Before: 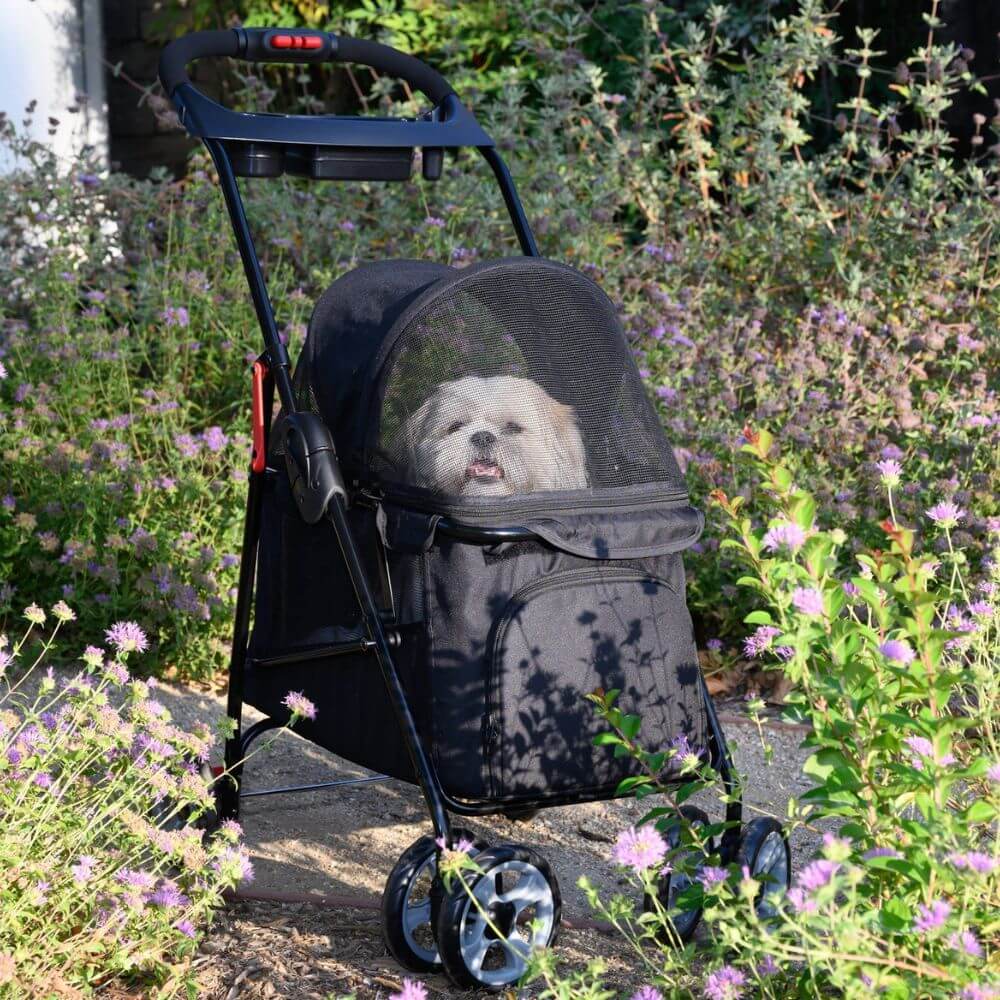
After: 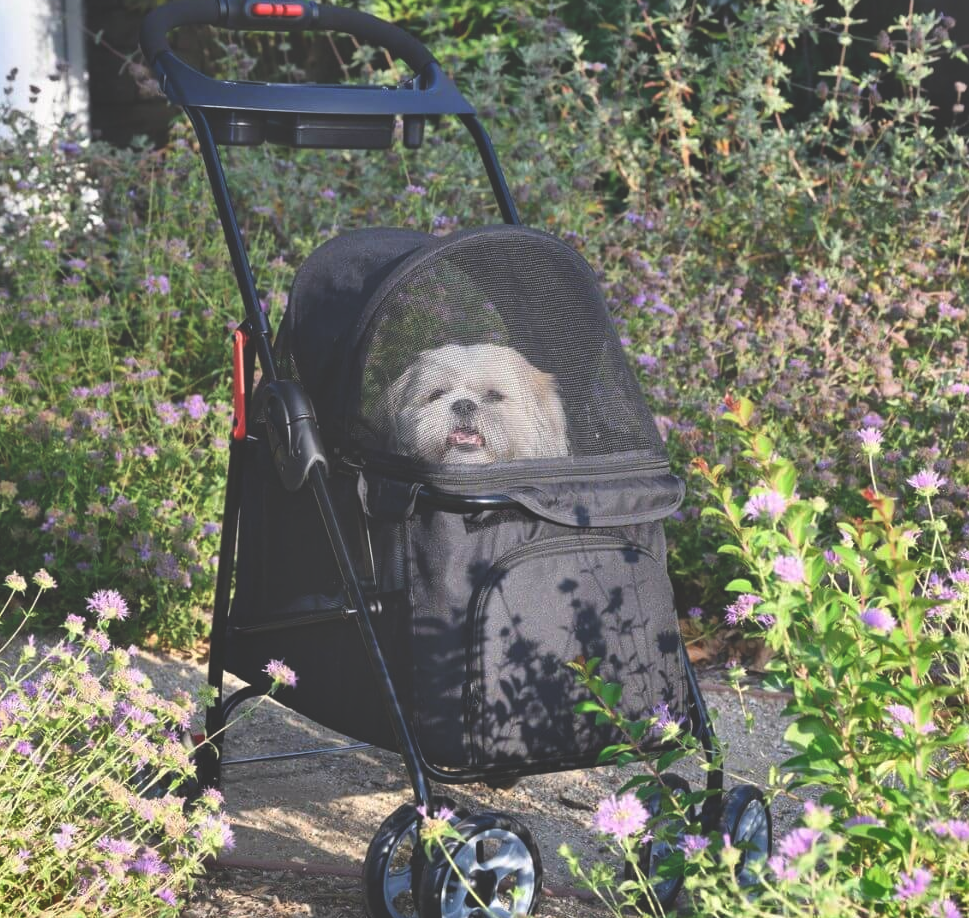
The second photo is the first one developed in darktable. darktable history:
shadows and highlights: shadows 60, soften with gaussian
white balance: emerald 1
crop: left 1.964%, top 3.251%, right 1.122%, bottom 4.933%
base curve: curves: ch0 [(0, 0) (0.989, 0.992)], preserve colors none
exposure: black level correction -0.03, compensate highlight preservation false
